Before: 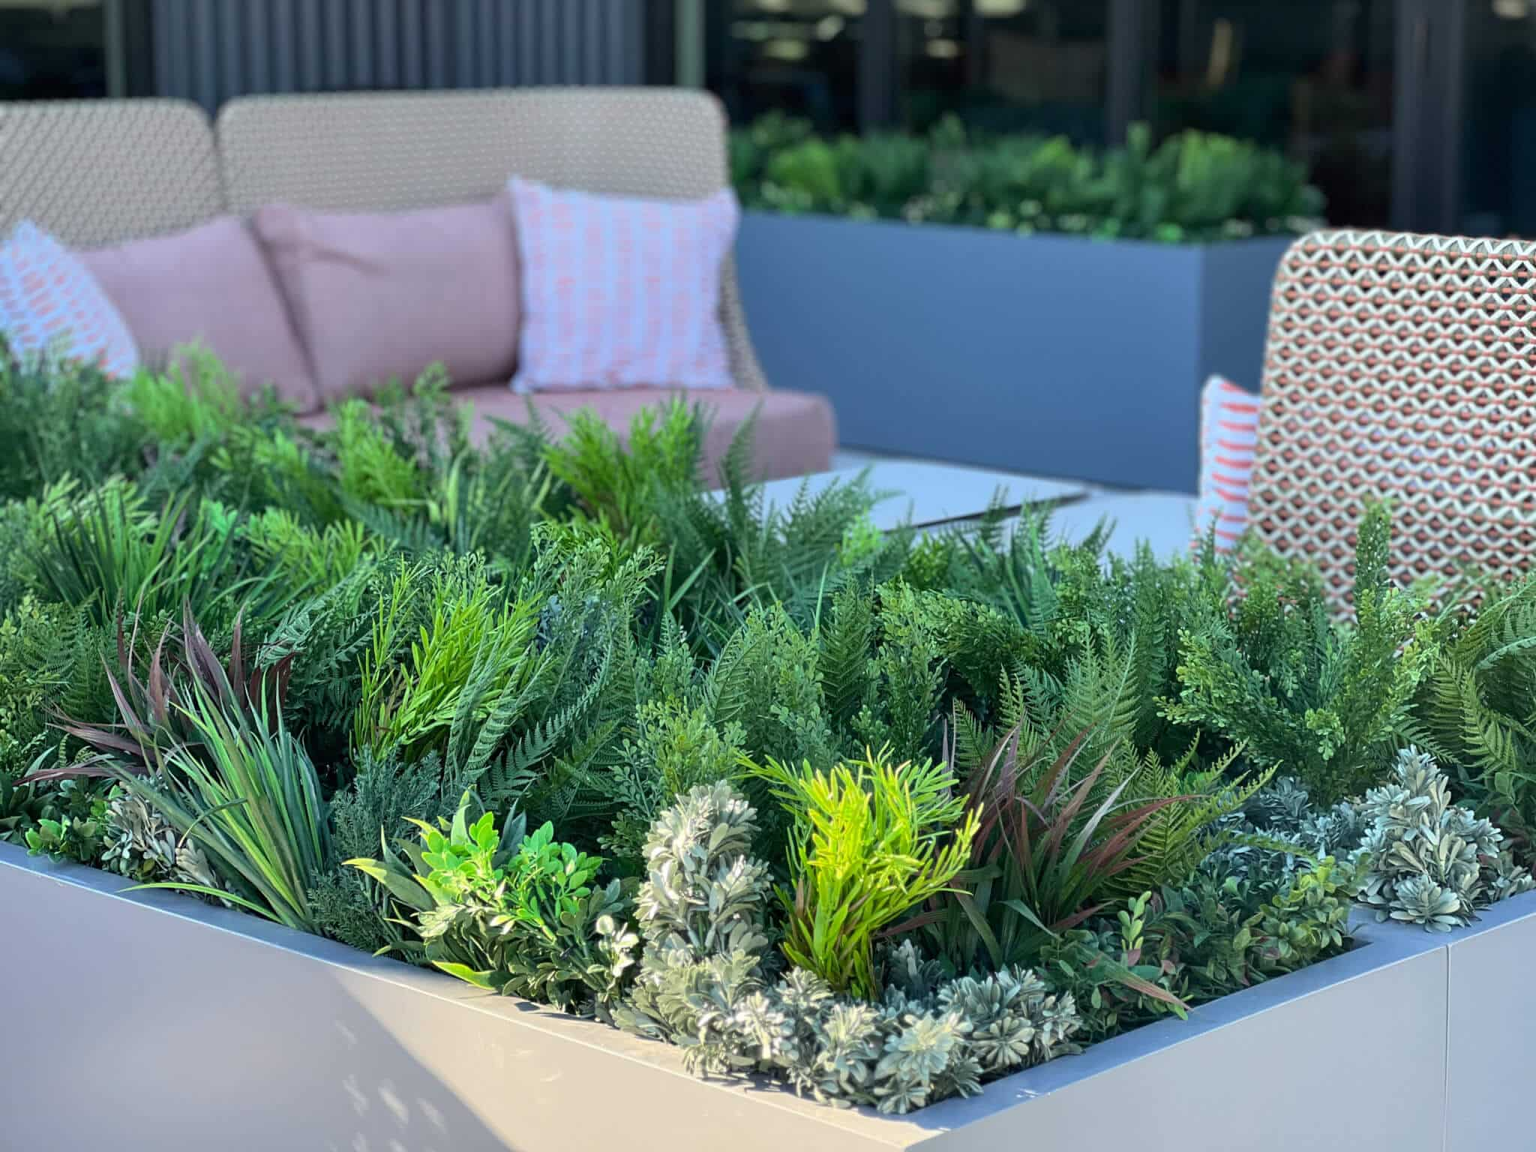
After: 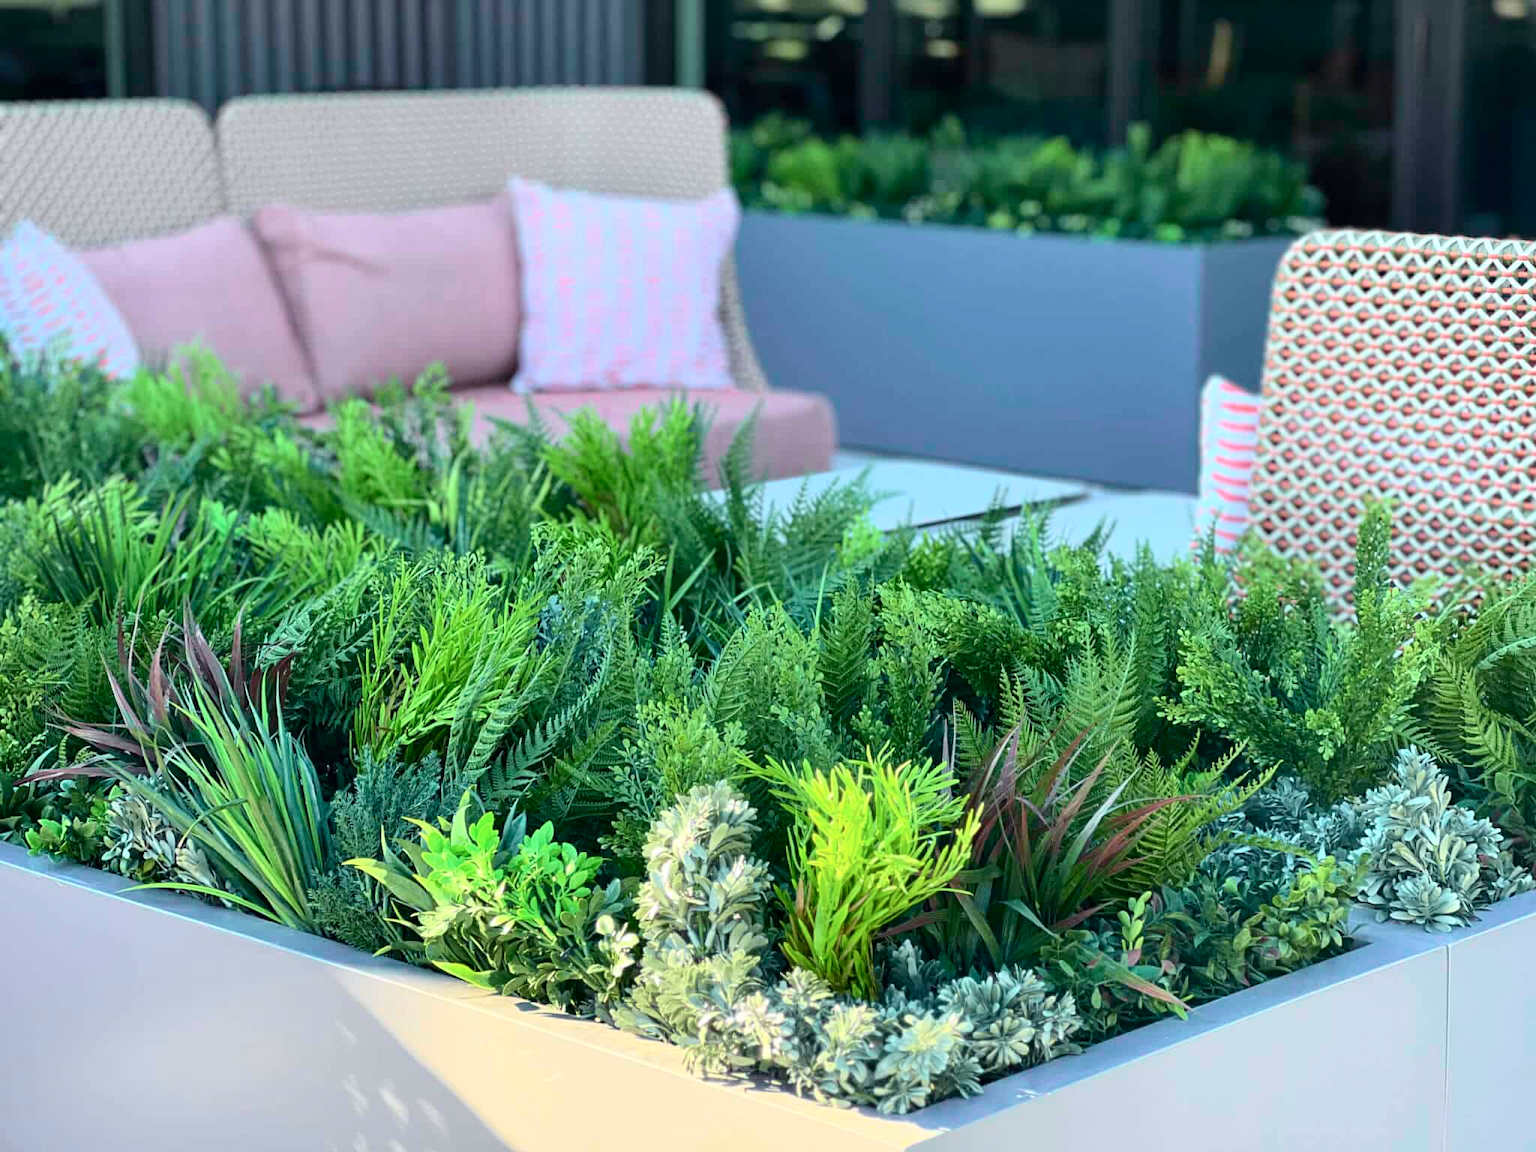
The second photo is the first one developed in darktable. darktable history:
tone curve: curves: ch0 [(0, 0) (0.051, 0.047) (0.102, 0.099) (0.258, 0.29) (0.442, 0.527) (0.695, 0.804) (0.88, 0.952) (1, 1)]; ch1 [(0, 0) (0.339, 0.298) (0.402, 0.363) (0.444, 0.415) (0.485, 0.469) (0.494, 0.493) (0.504, 0.501) (0.525, 0.534) (0.555, 0.593) (0.594, 0.648) (1, 1)]; ch2 [(0, 0) (0.48, 0.48) (0.504, 0.5) (0.535, 0.557) (0.581, 0.623) (0.649, 0.683) (0.824, 0.815) (1, 1)], color space Lab, independent channels, preserve colors none
